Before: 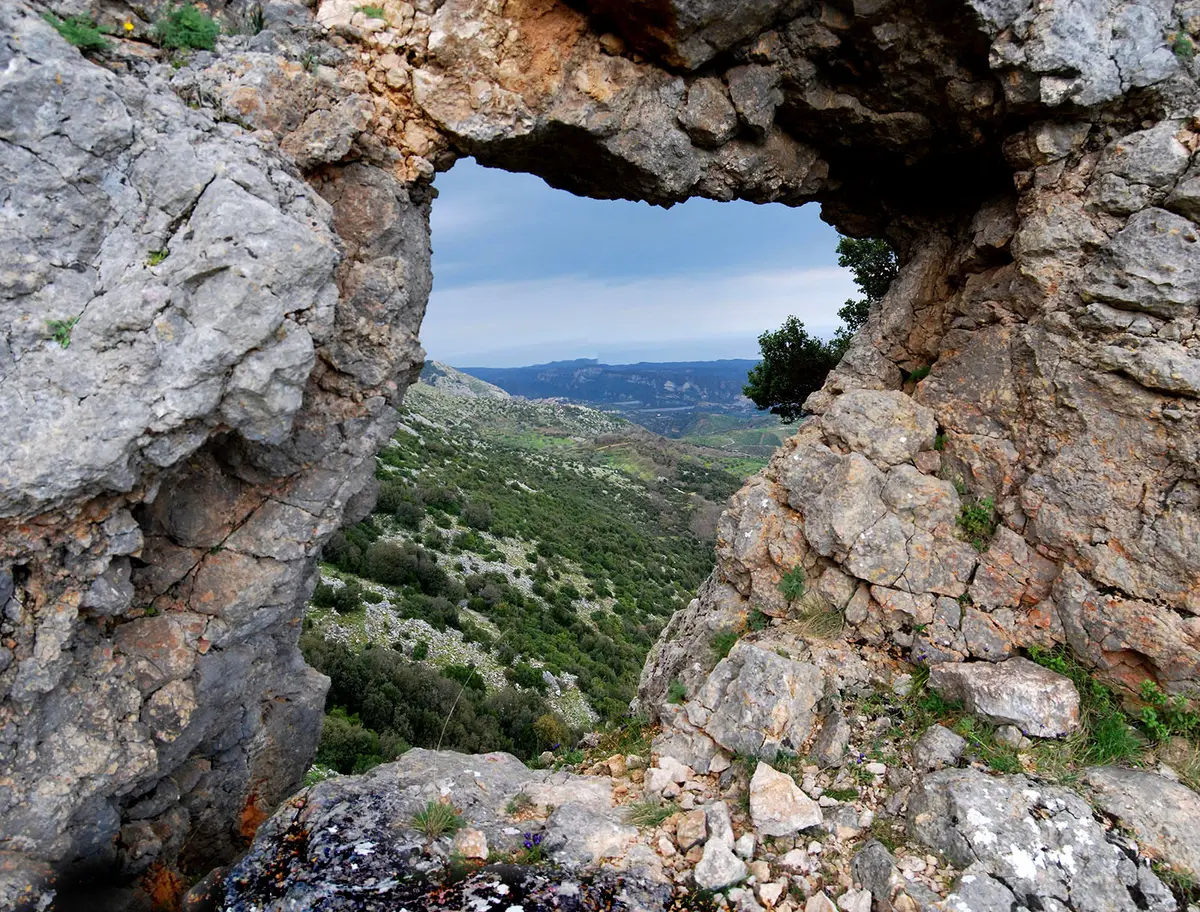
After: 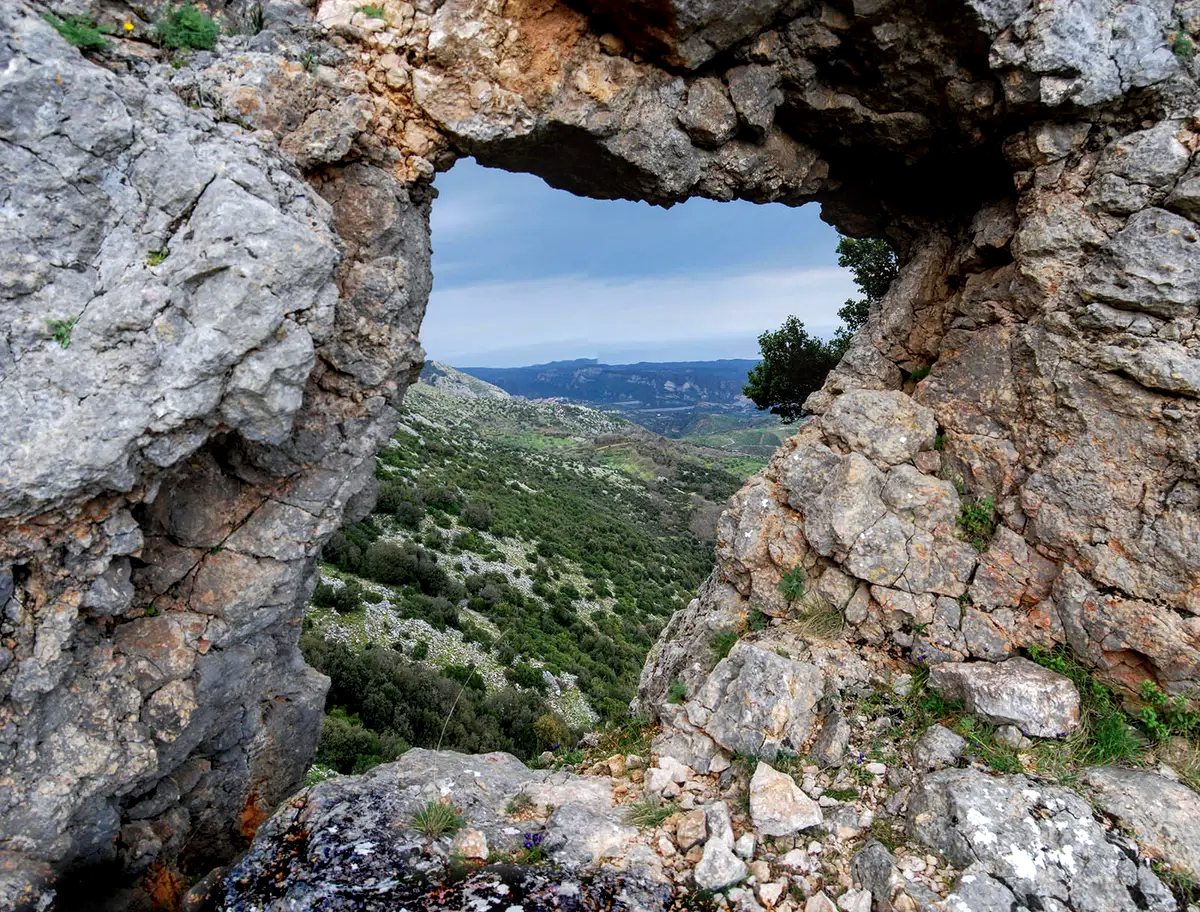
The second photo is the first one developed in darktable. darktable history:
local contrast: on, module defaults
white balance: red 0.986, blue 1.01
